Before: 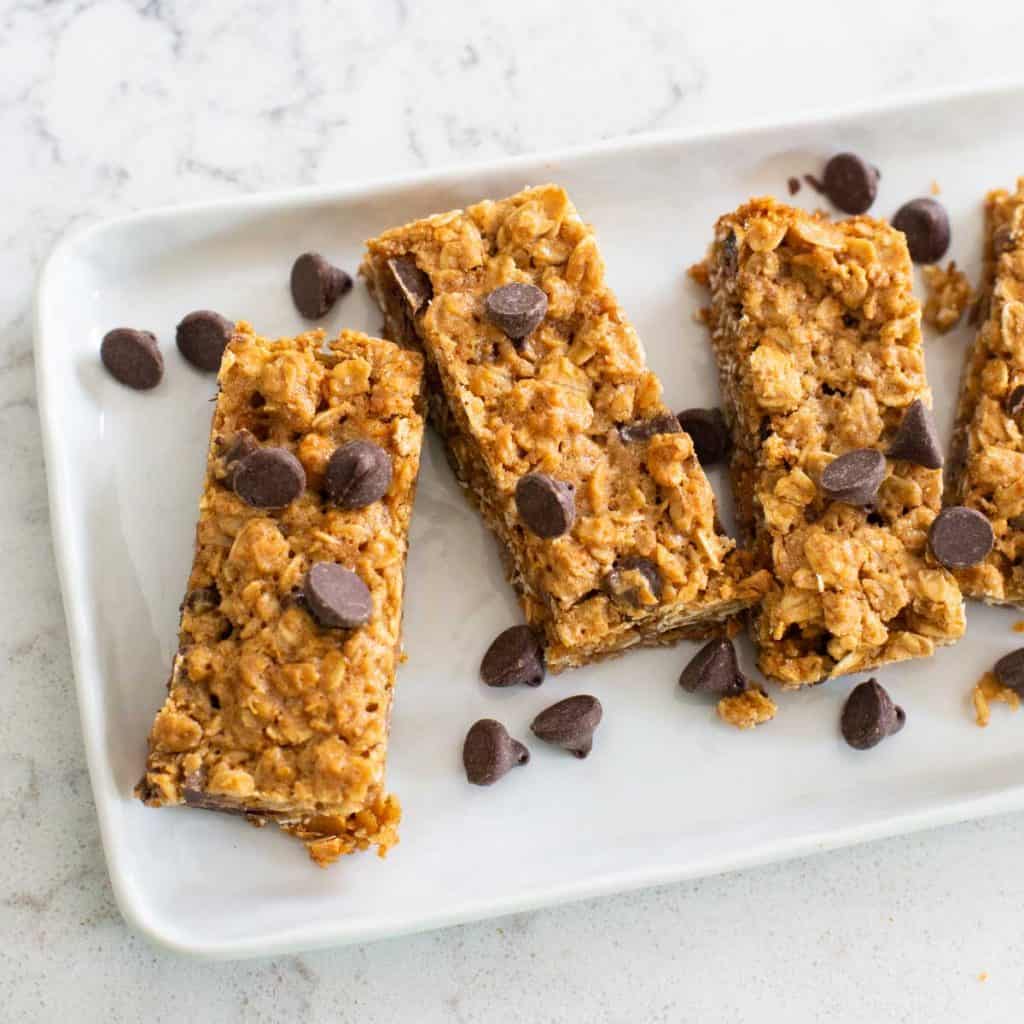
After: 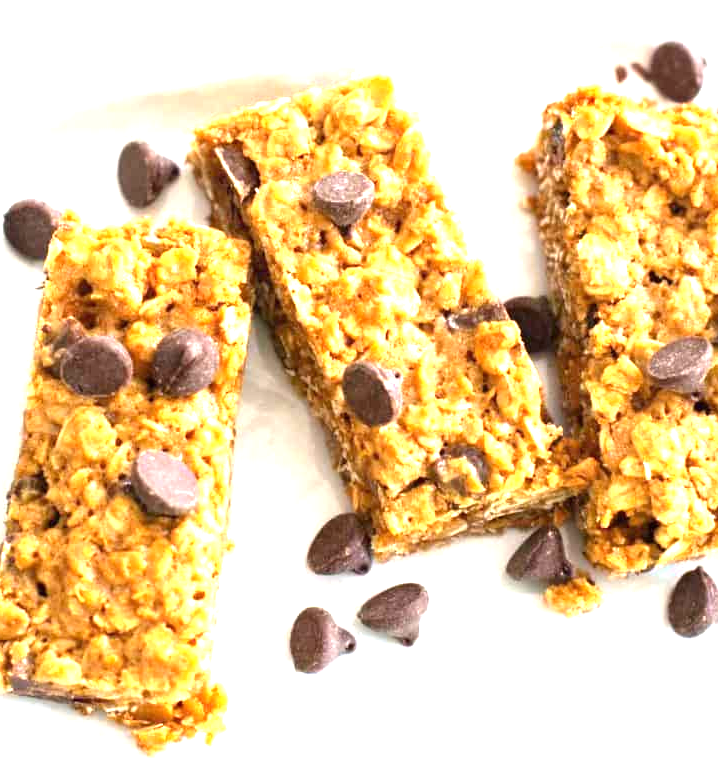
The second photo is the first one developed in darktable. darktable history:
crop and rotate: left 16.973%, top 10.961%, right 12.903%, bottom 14.578%
exposure: black level correction 0, exposure 1.478 EV, compensate highlight preservation false
